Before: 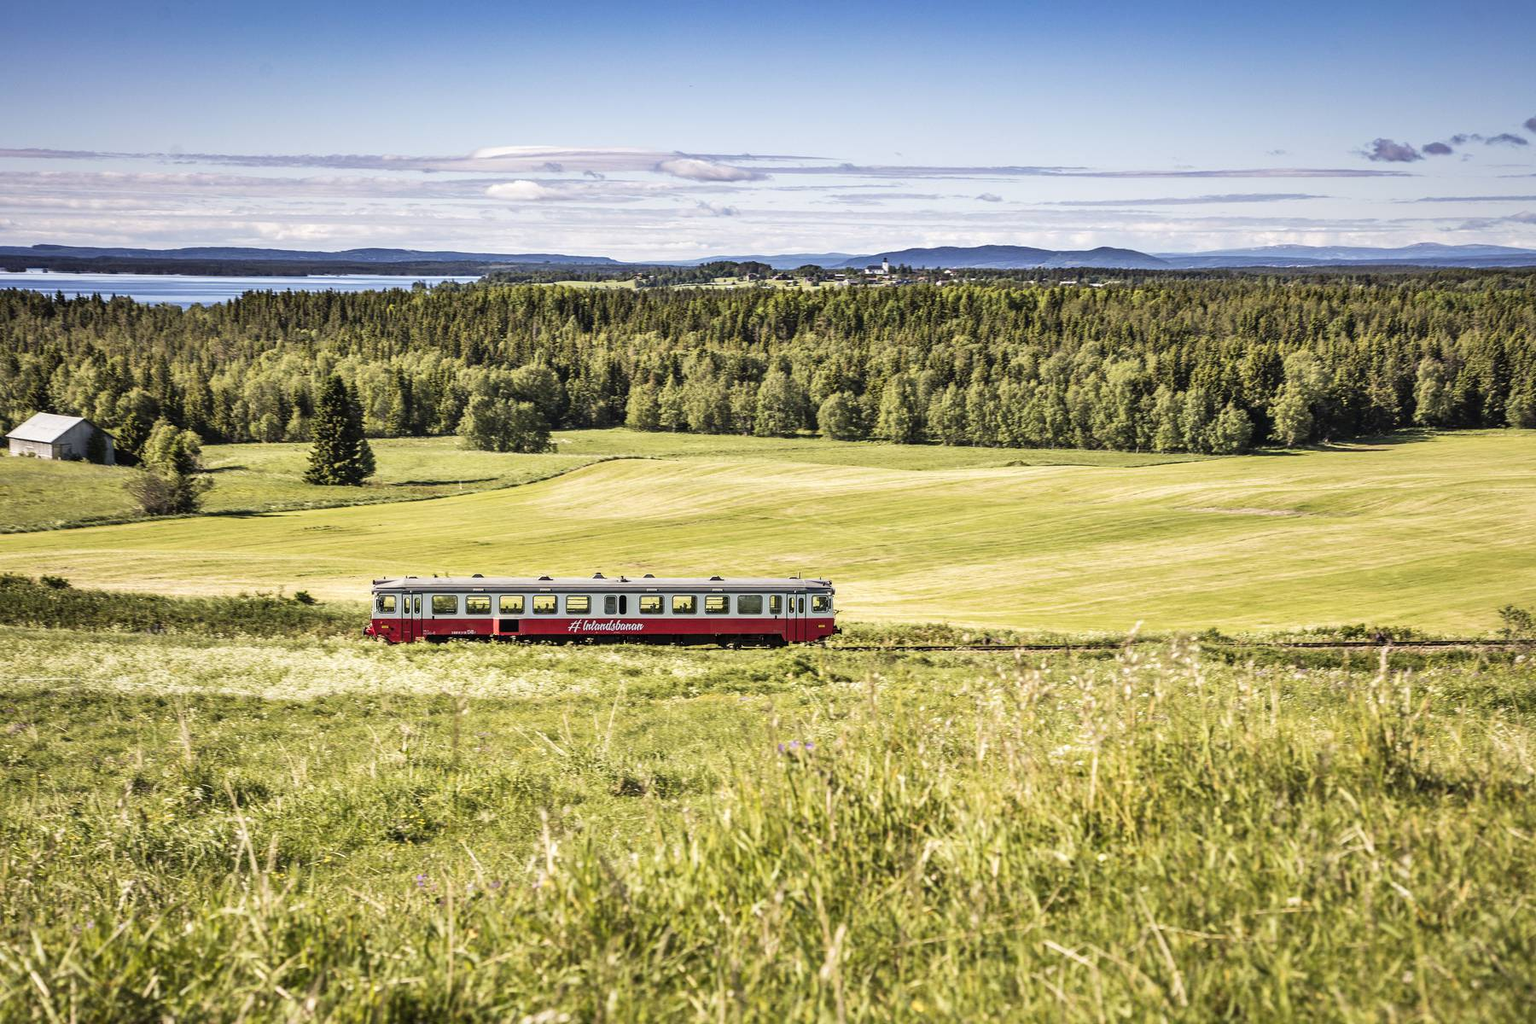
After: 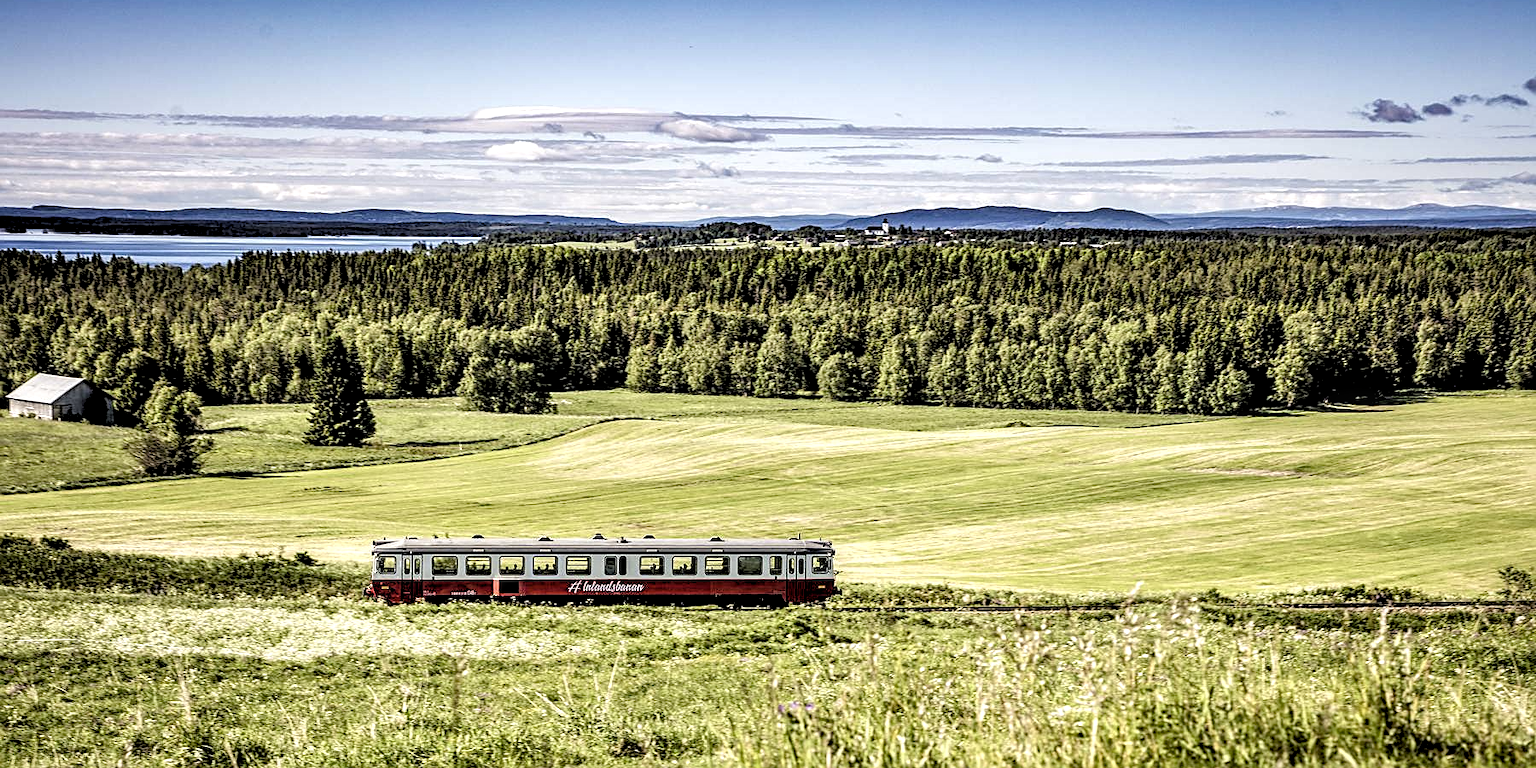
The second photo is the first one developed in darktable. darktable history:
exposure: exposure -0.021 EV, compensate highlight preservation false
local contrast: highlights 59%, detail 145%
crop: top 3.857%, bottom 21.132%
rgb levels: levels [[0.034, 0.472, 0.904], [0, 0.5, 1], [0, 0.5, 1]]
color zones: curves: ch1 [(0.113, 0.438) (0.75, 0.5)]; ch2 [(0.12, 0.526) (0.75, 0.5)]
color balance rgb: perceptual saturation grading › global saturation 20%, perceptual saturation grading › highlights -25%, perceptual saturation grading › shadows 25%
sharpen: on, module defaults
